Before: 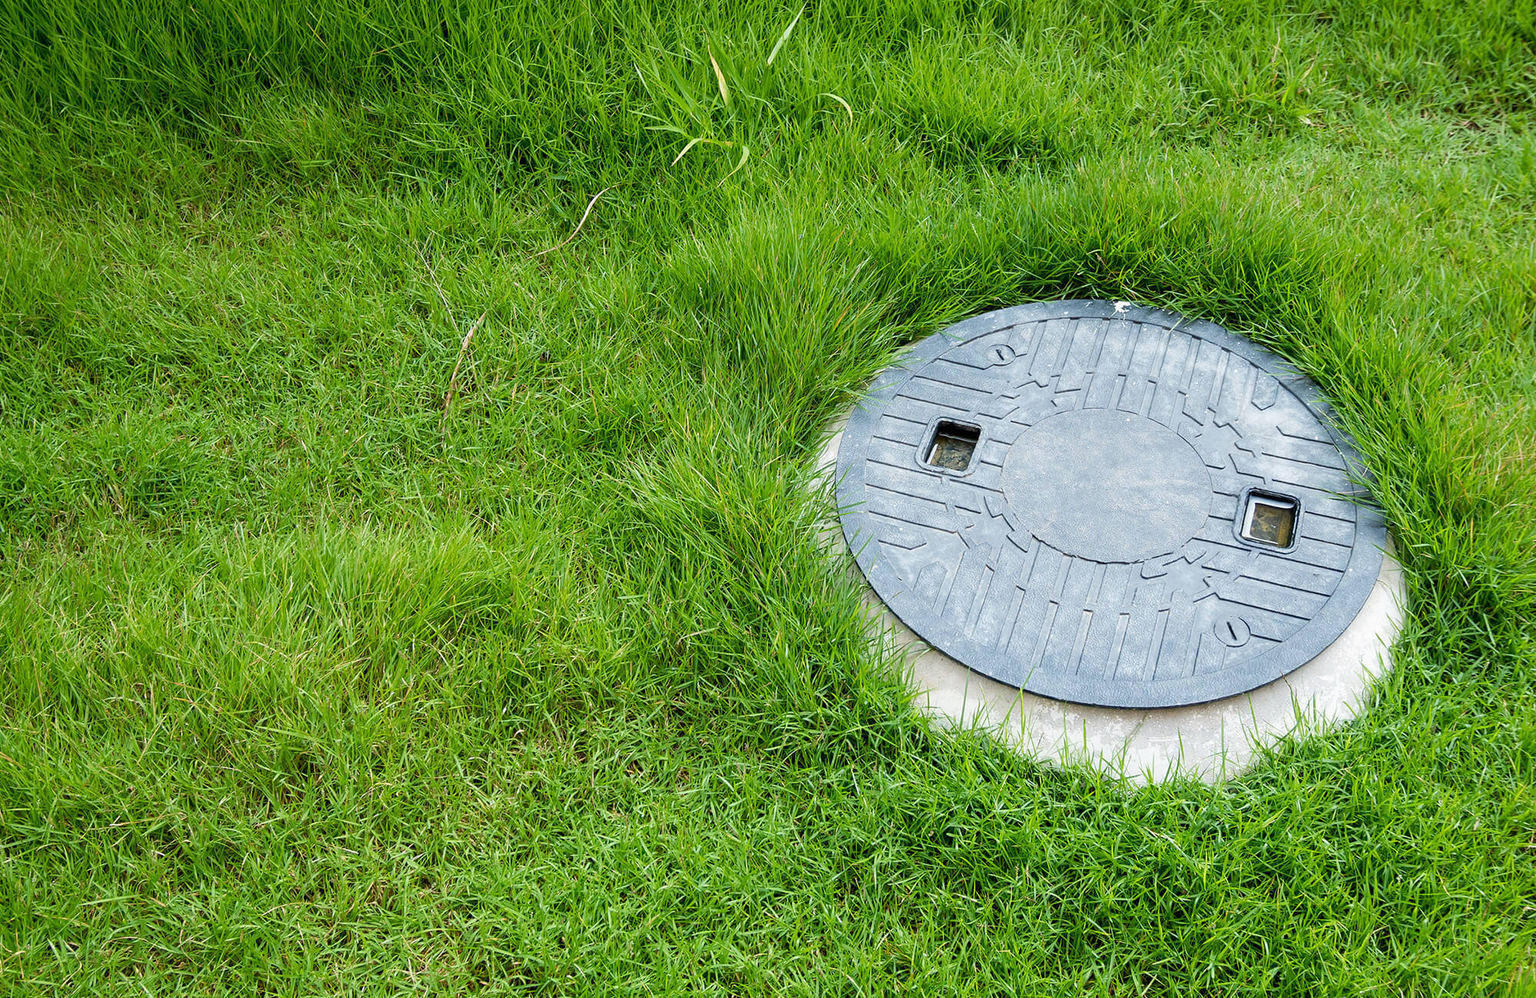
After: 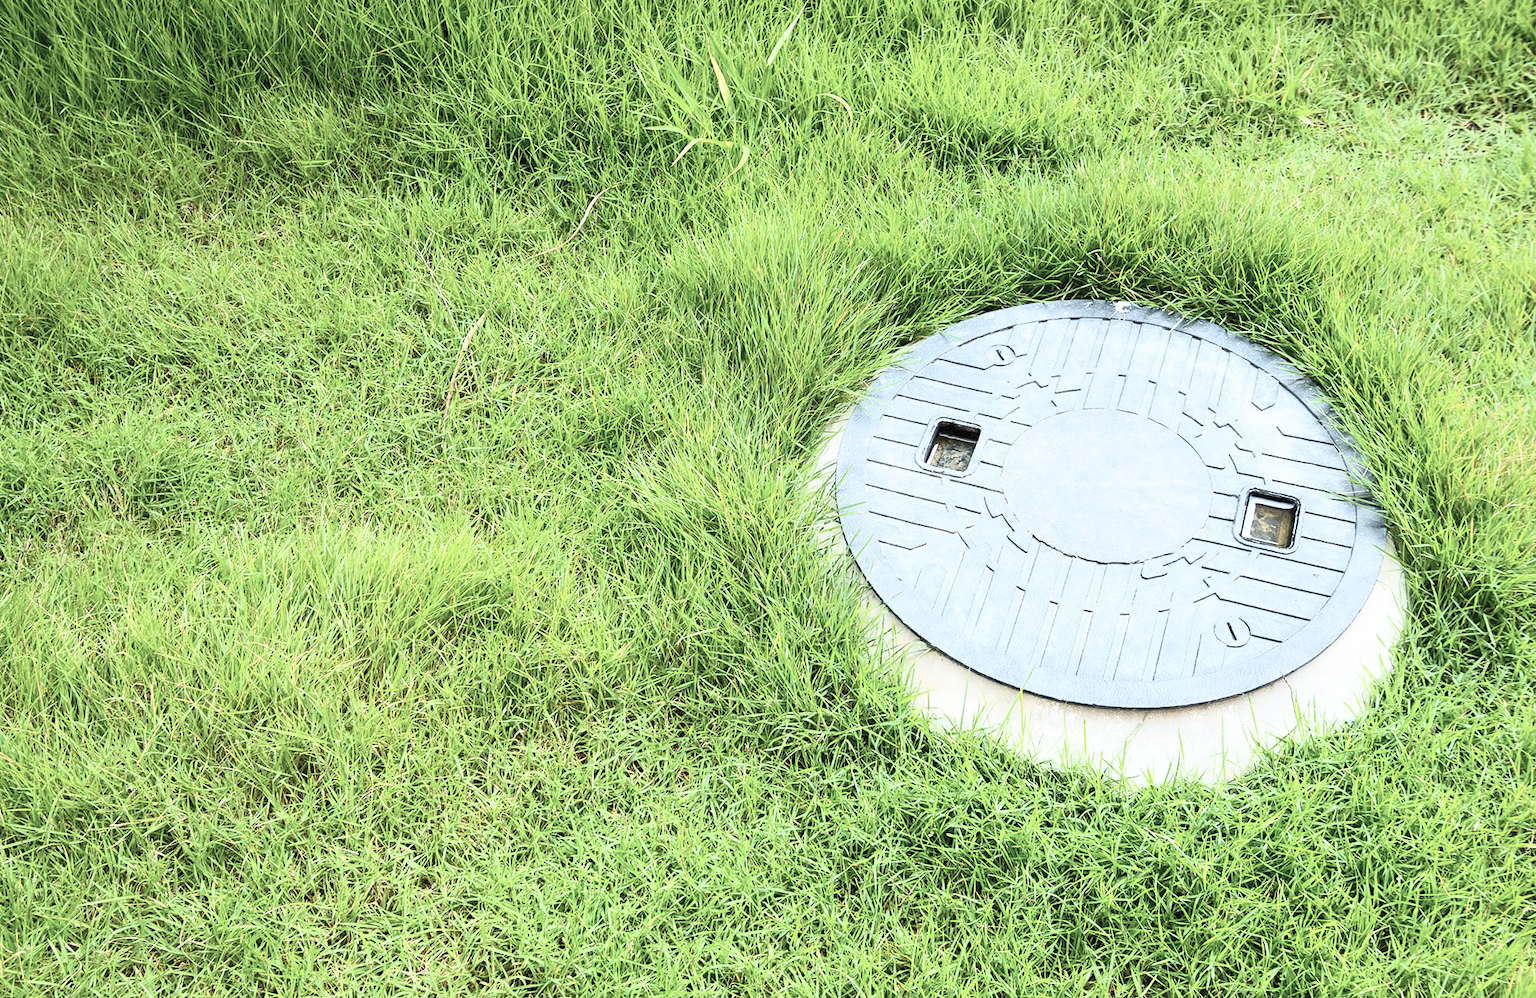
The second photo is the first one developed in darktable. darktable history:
contrast brightness saturation: contrast 0.438, brightness 0.552, saturation -0.196
